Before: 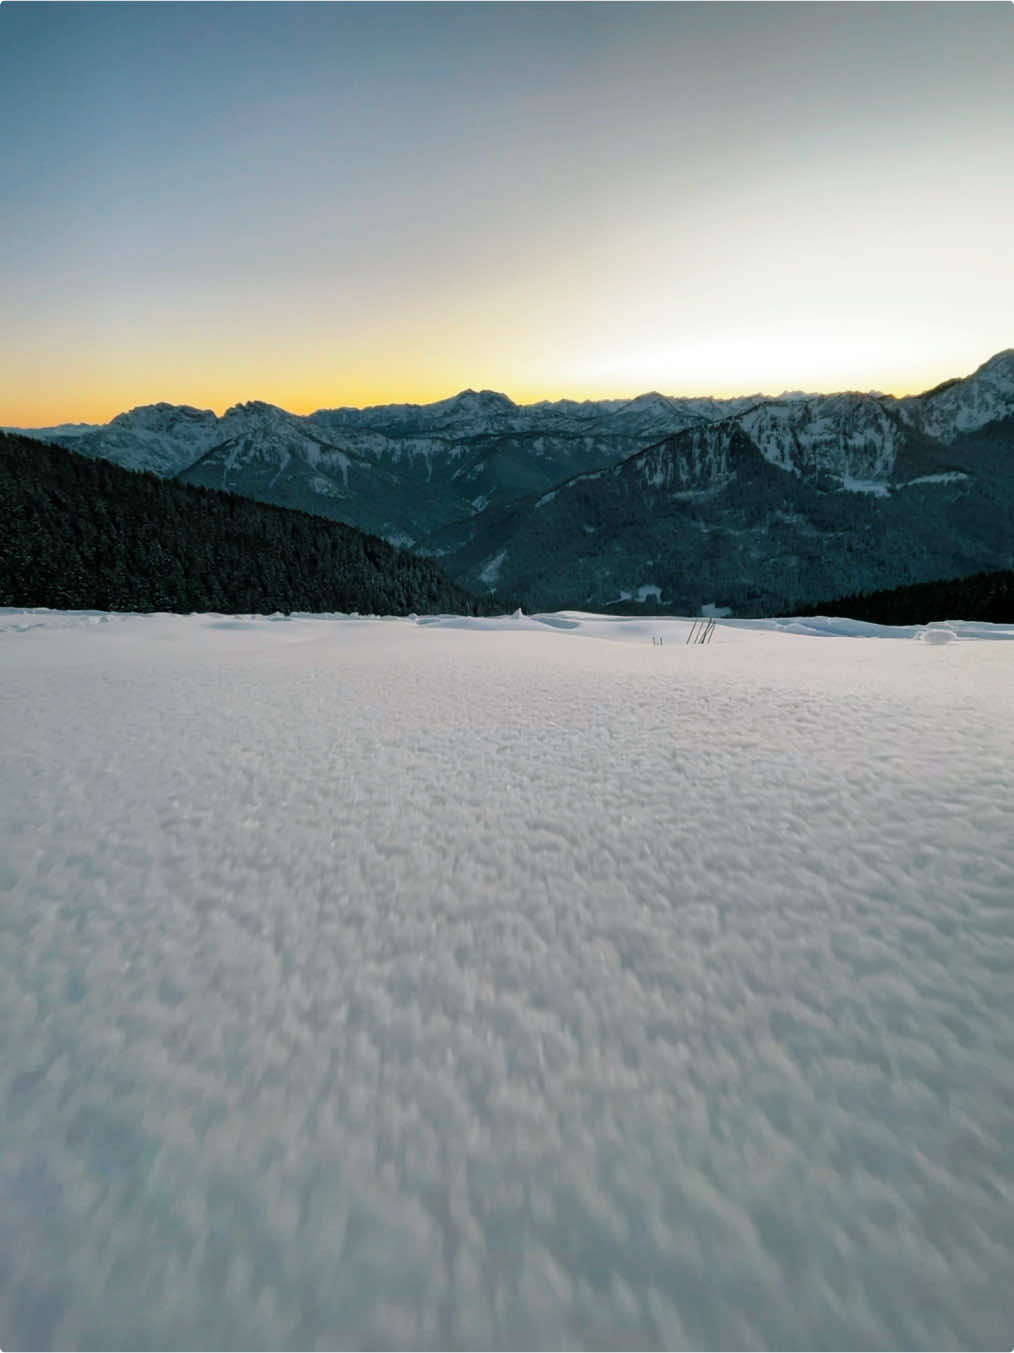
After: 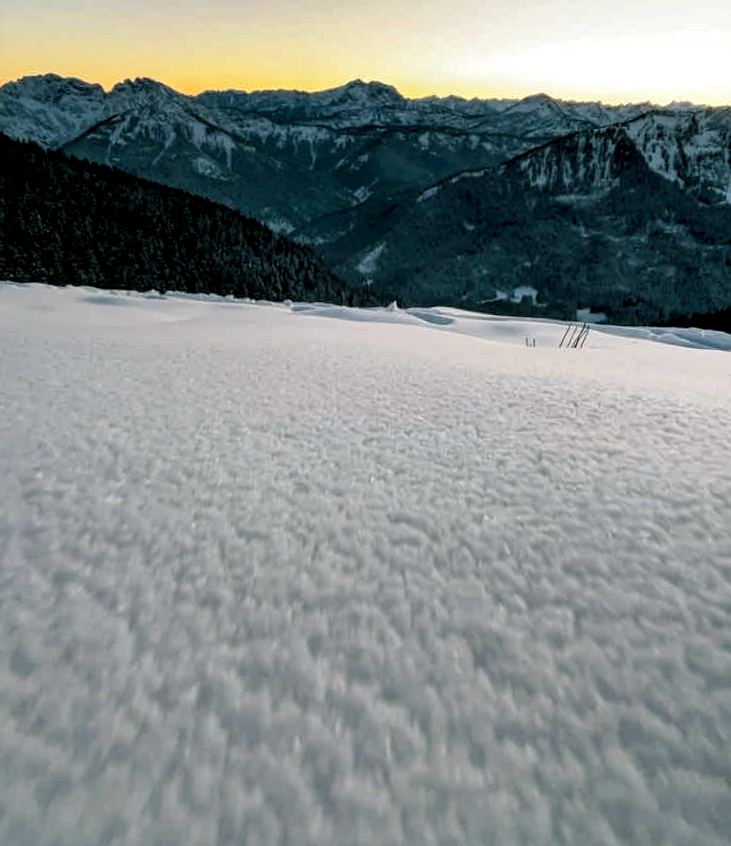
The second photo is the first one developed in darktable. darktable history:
crop and rotate: angle -3.58°, left 9.788%, top 20.577%, right 12.241%, bottom 11.778%
local contrast: highlights 65%, shadows 53%, detail 168%, midtone range 0.519
